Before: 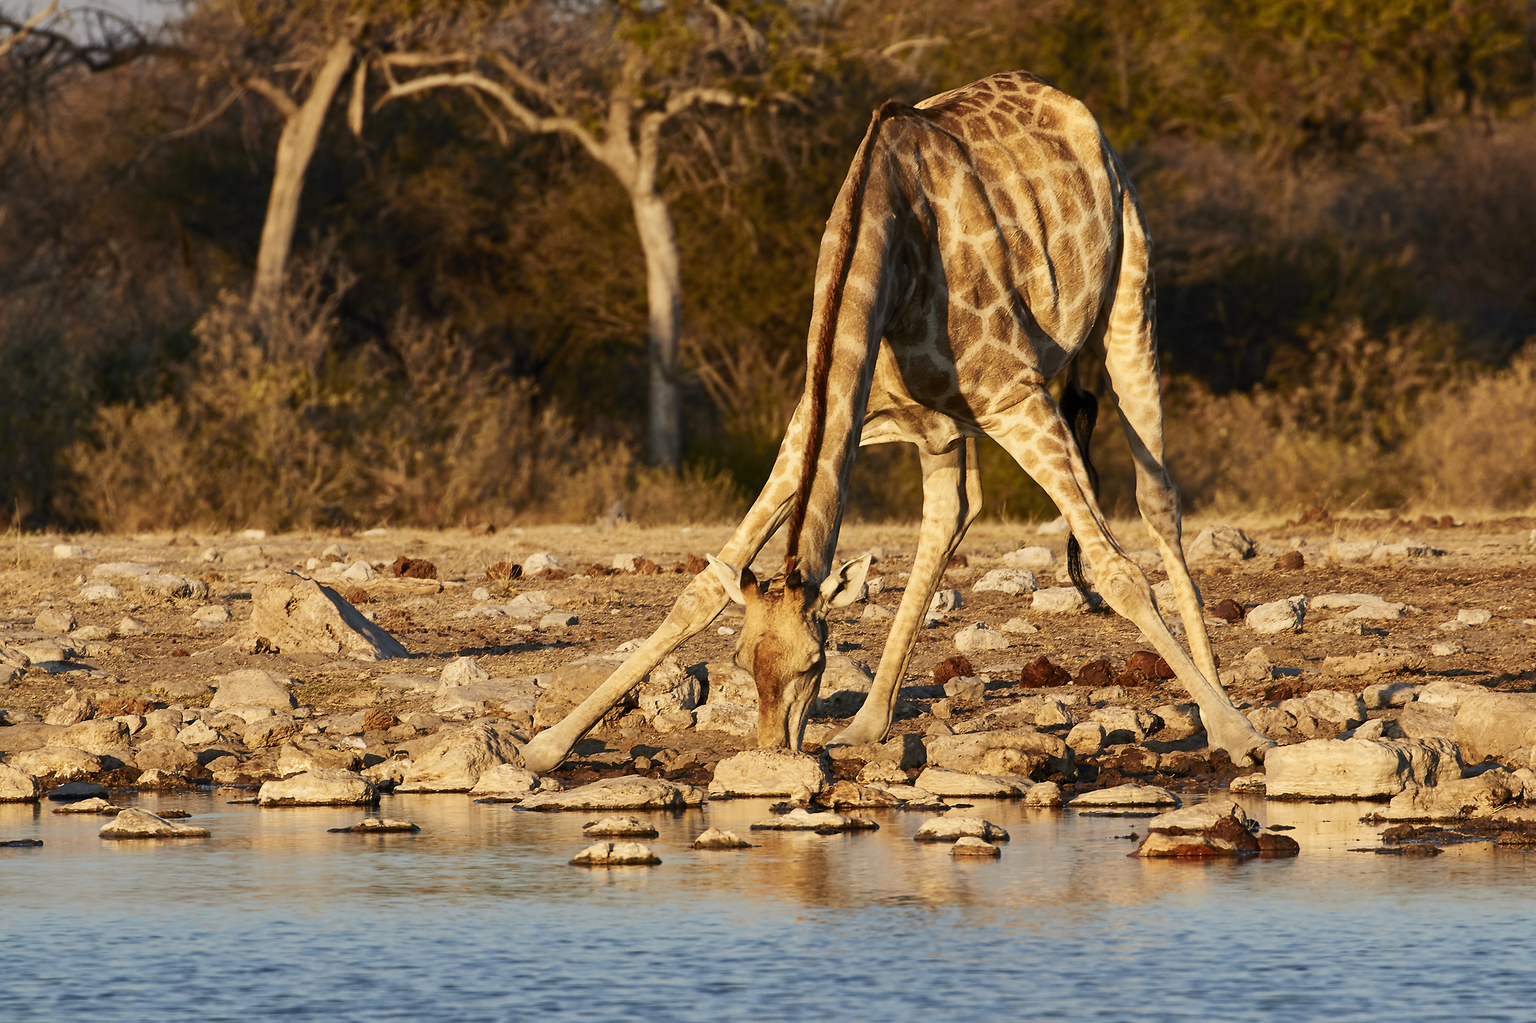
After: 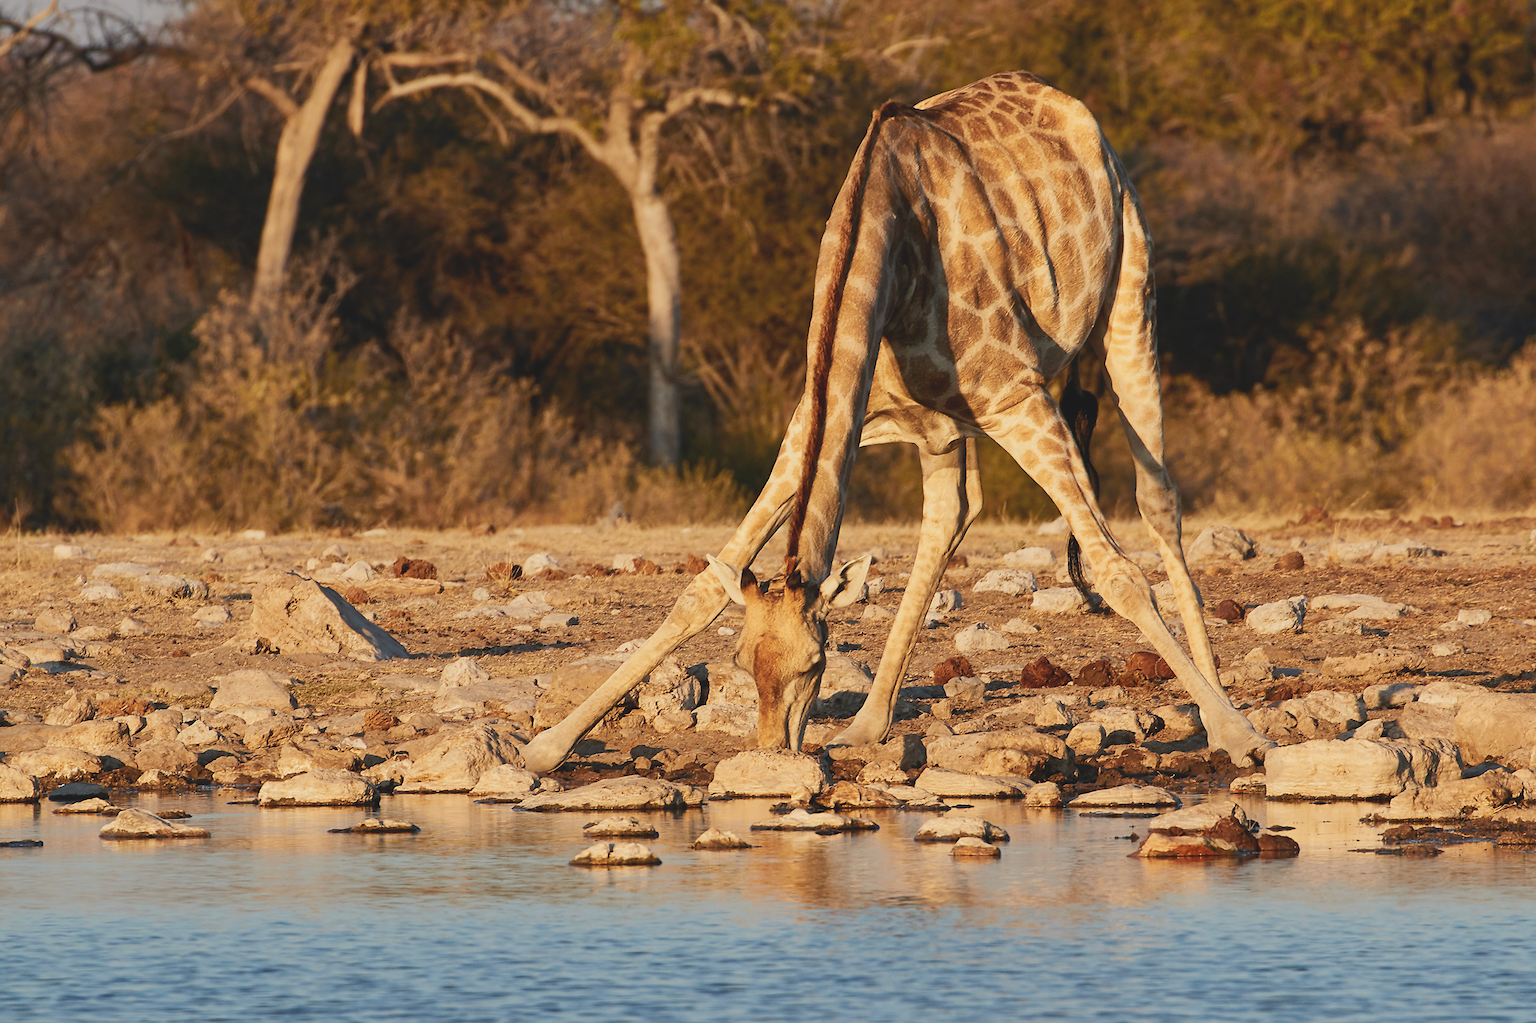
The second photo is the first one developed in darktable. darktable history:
exposure: black level correction 0, compensate exposure bias true, compensate highlight preservation false
contrast brightness saturation: contrast -0.161, brightness 0.041, saturation -0.136
